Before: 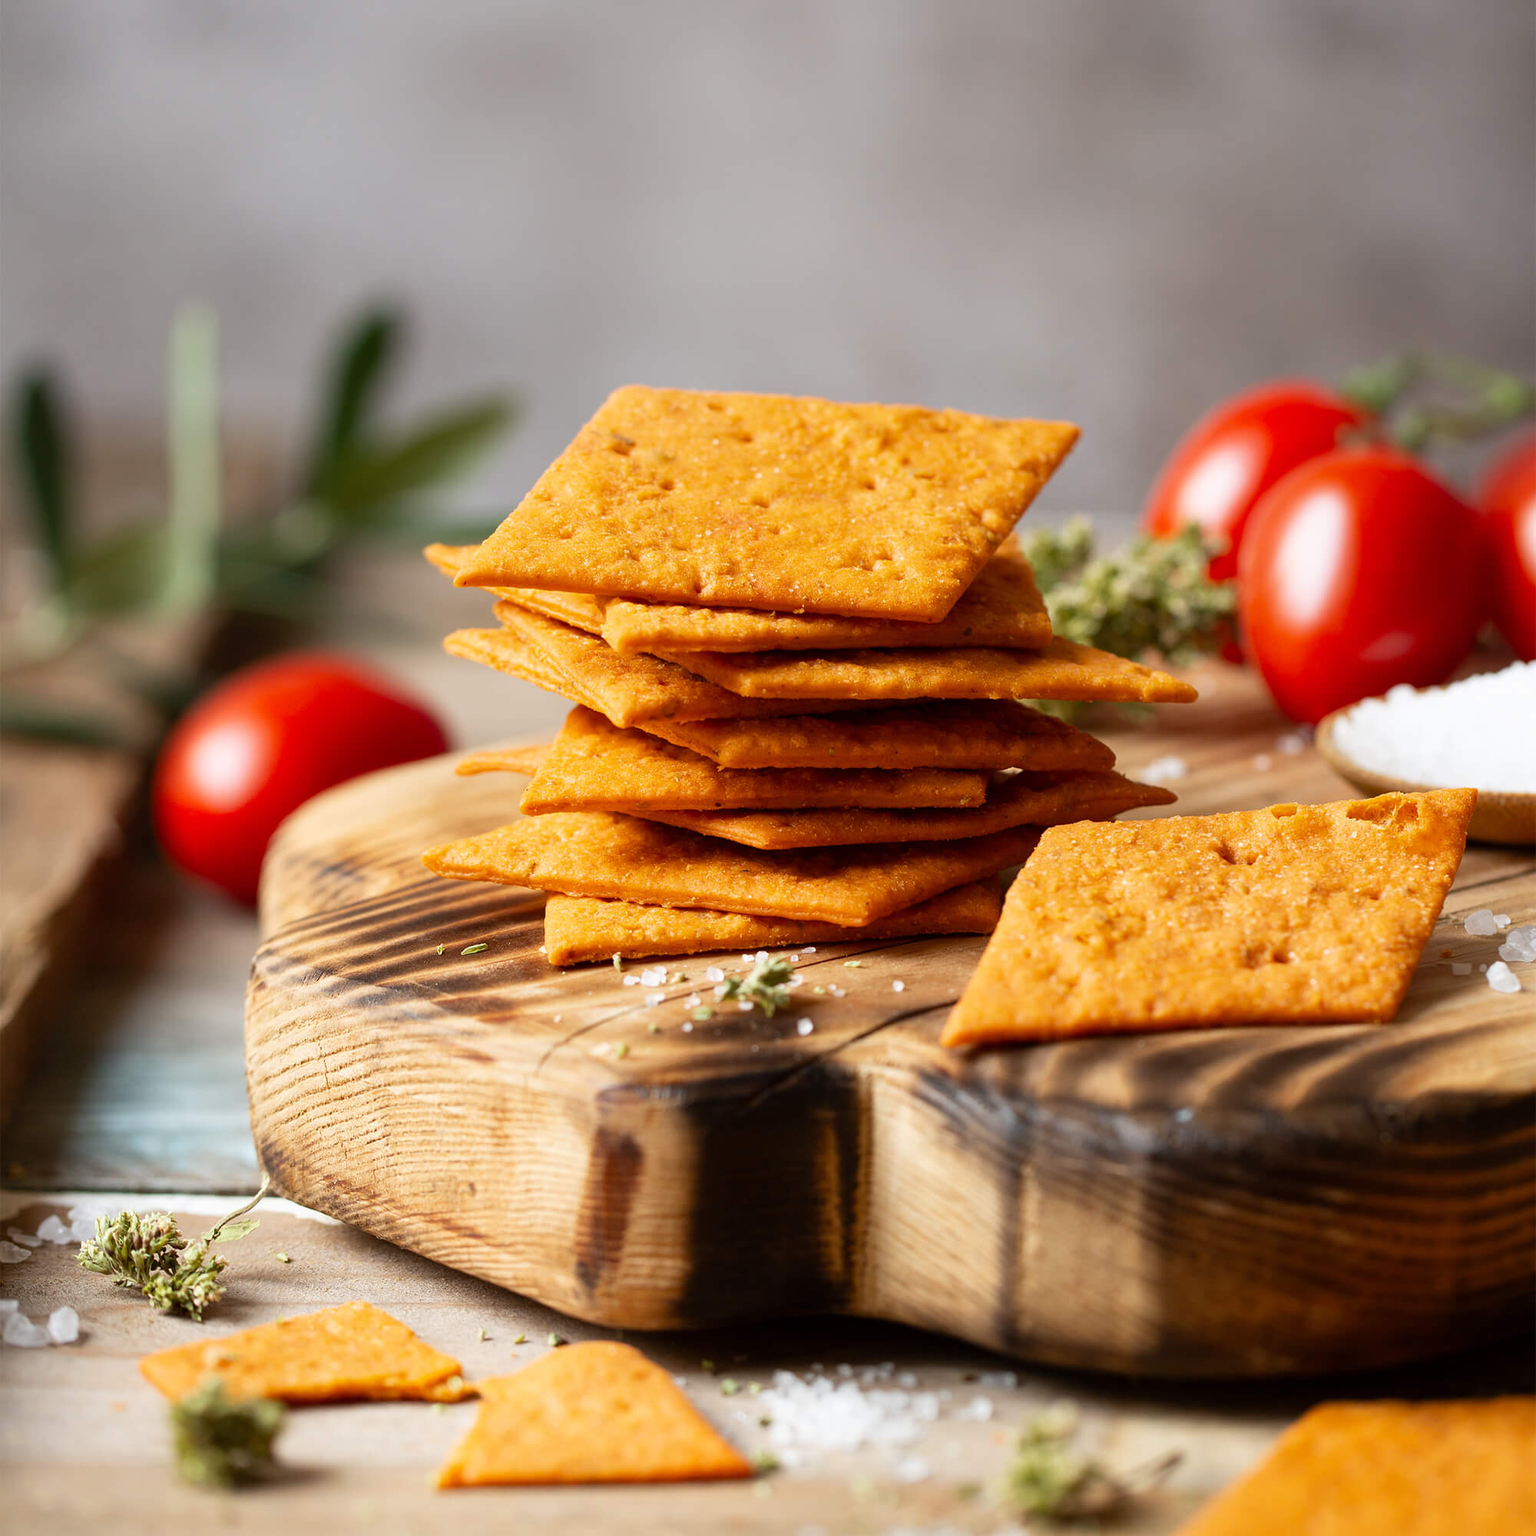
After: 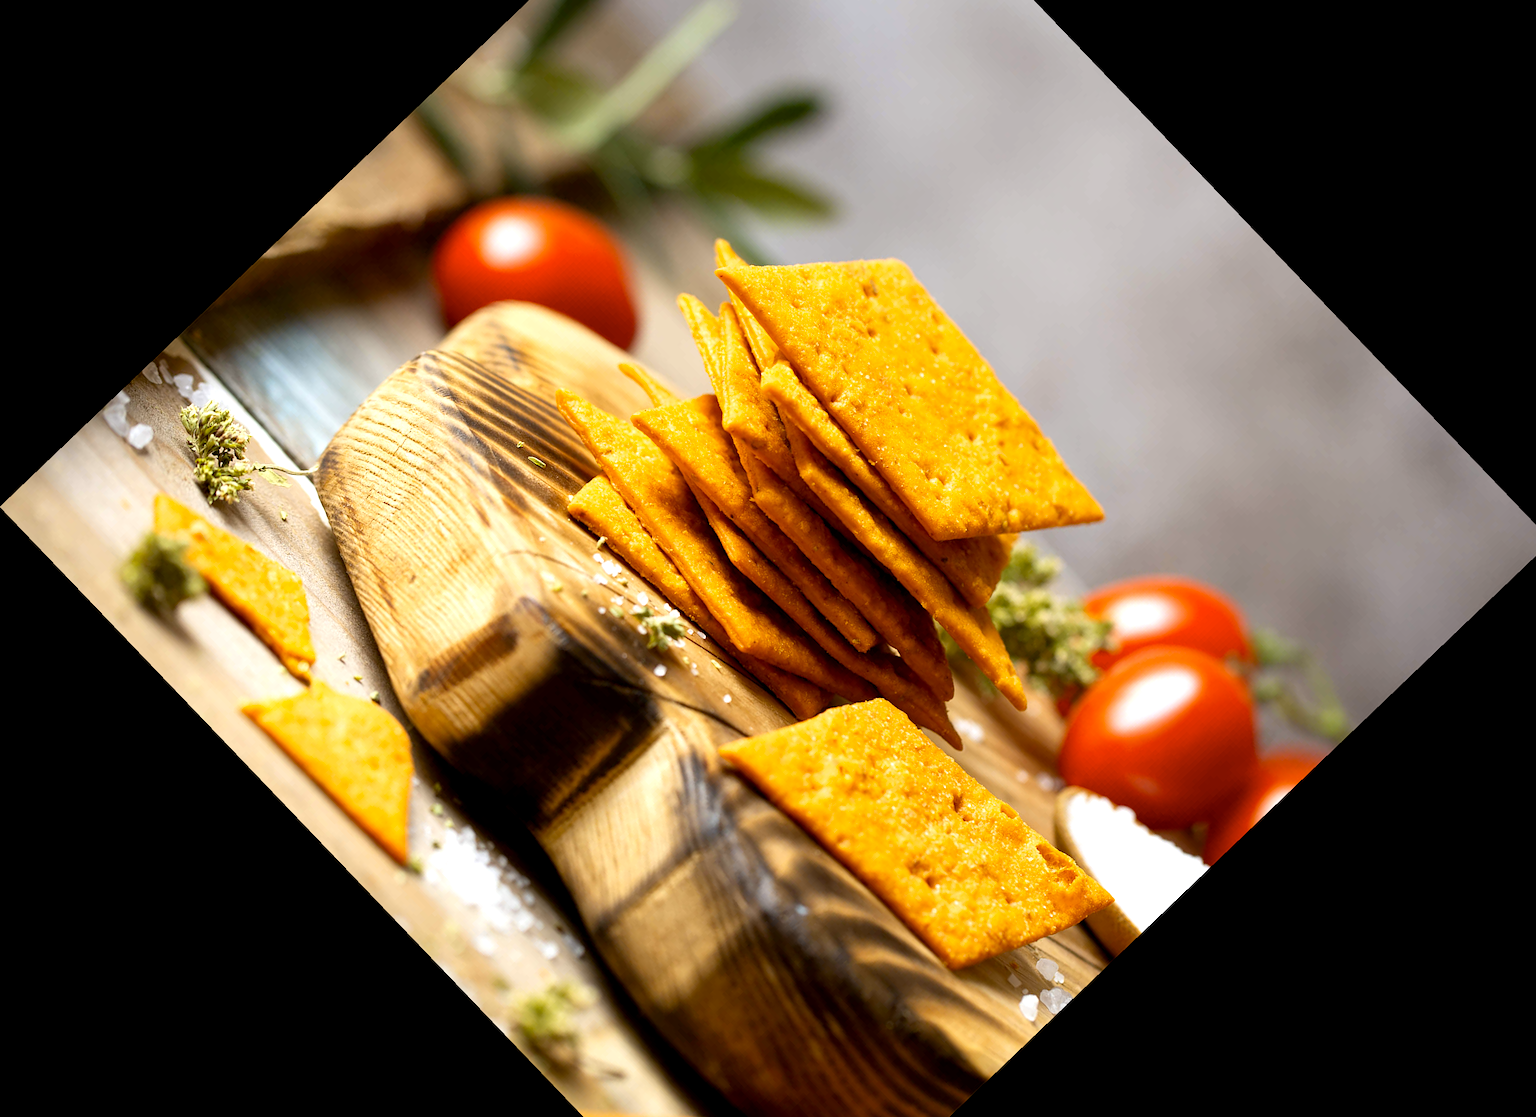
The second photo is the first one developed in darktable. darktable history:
white balance: emerald 1
crop and rotate: angle -46.26°, top 16.234%, right 0.912%, bottom 11.704%
color contrast: green-magenta contrast 0.85, blue-yellow contrast 1.25, unbound 0
exposure: black level correction 0.003, exposure 0.383 EV, compensate highlight preservation false
